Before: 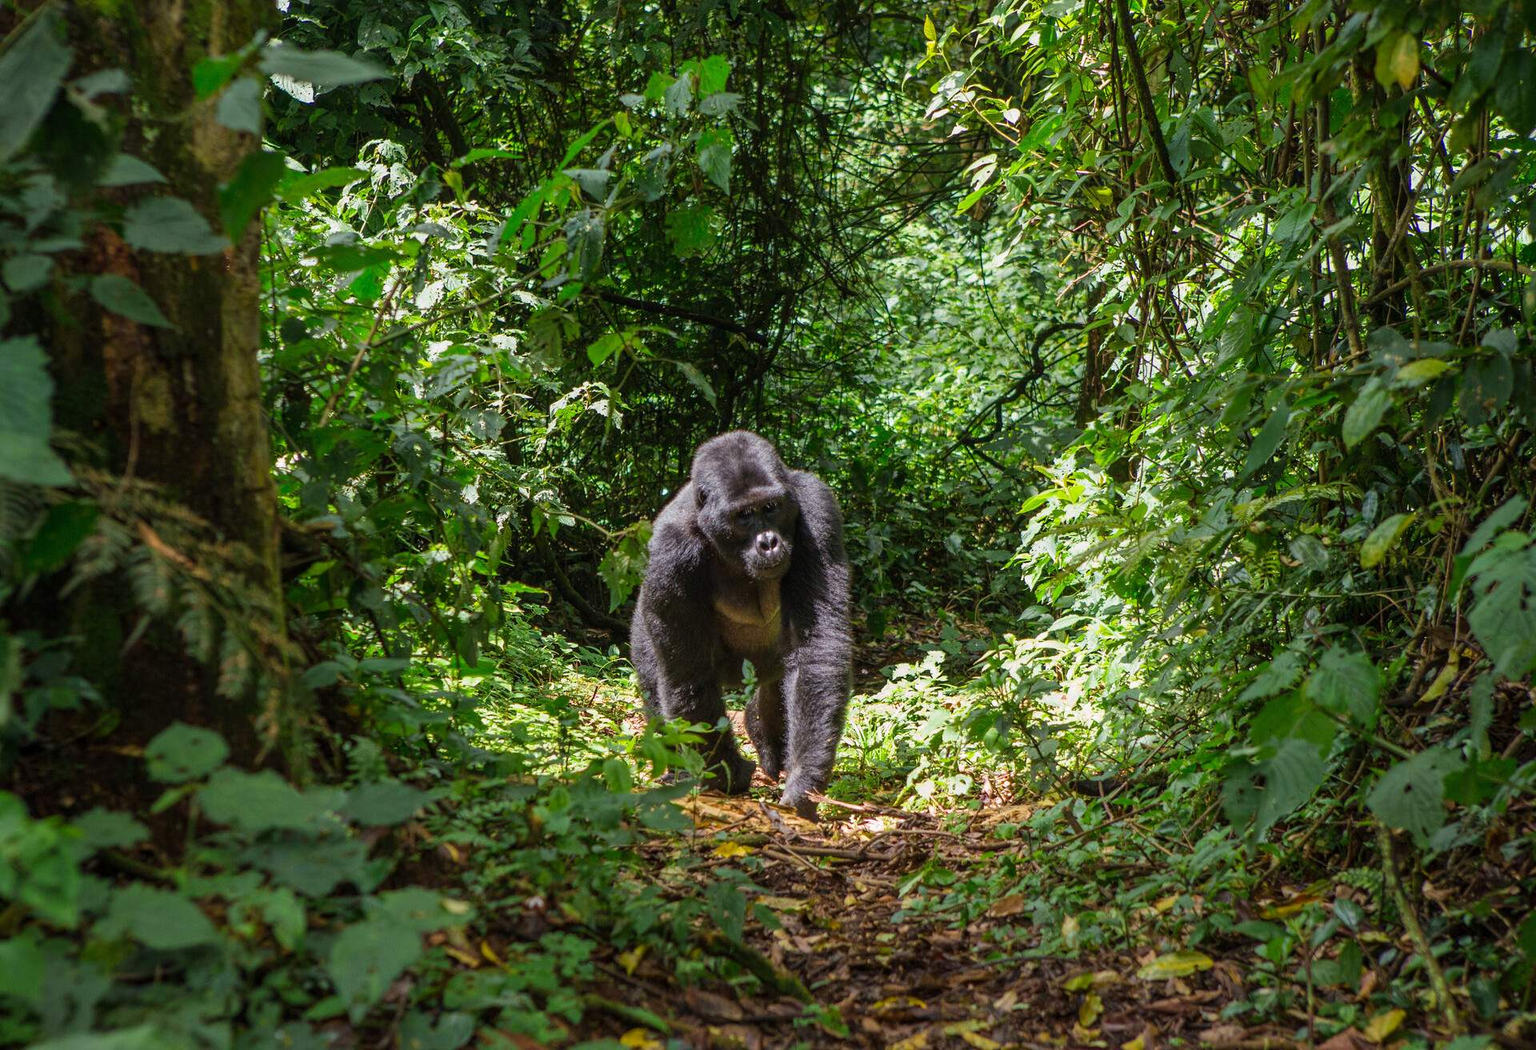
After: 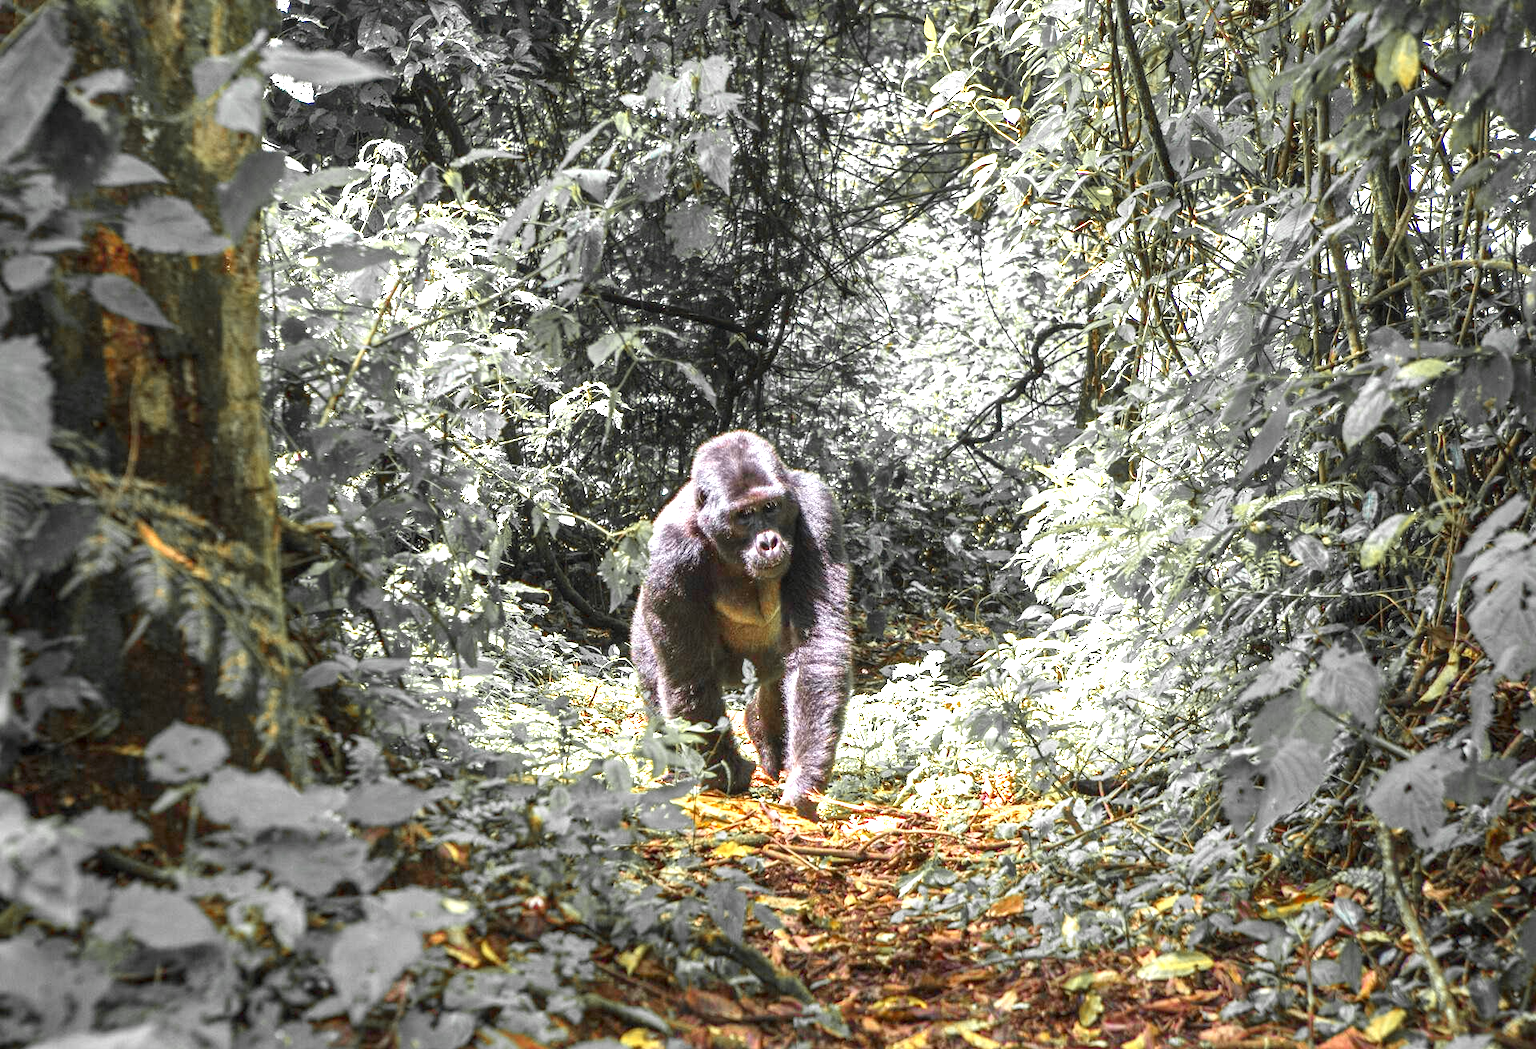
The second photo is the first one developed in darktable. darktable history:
white balance: emerald 1
color zones: curves: ch1 [(0, 0.679) (0.143, 0.647) (0.286, 0.261) (0.378, -0.011) (0.571, 0.396) (0.714, 0.399) (0.857, 0.406) (1, 0.679)]
exposure: black level correction 0, exposure 1.7 EV, compensate exposure bias true, compensate highlight preservation false
